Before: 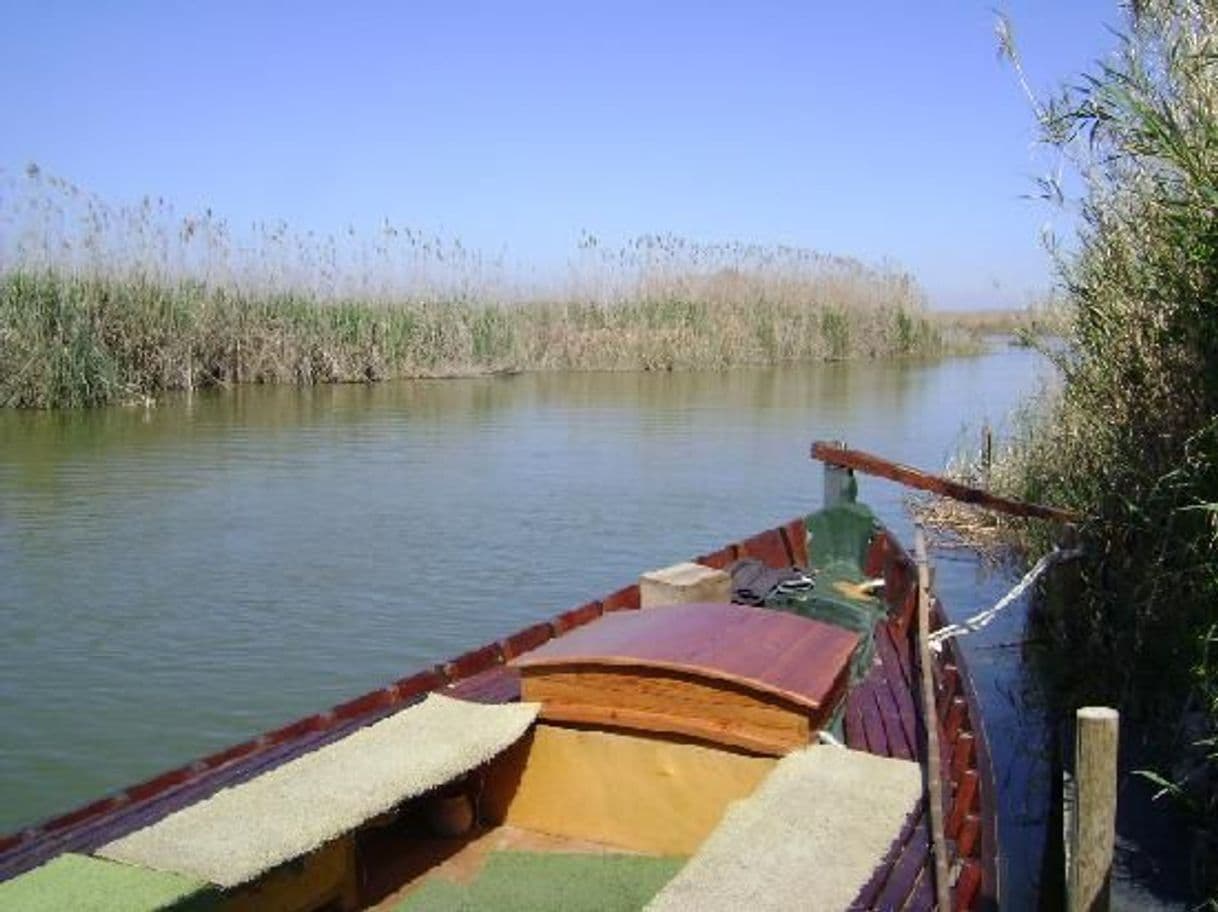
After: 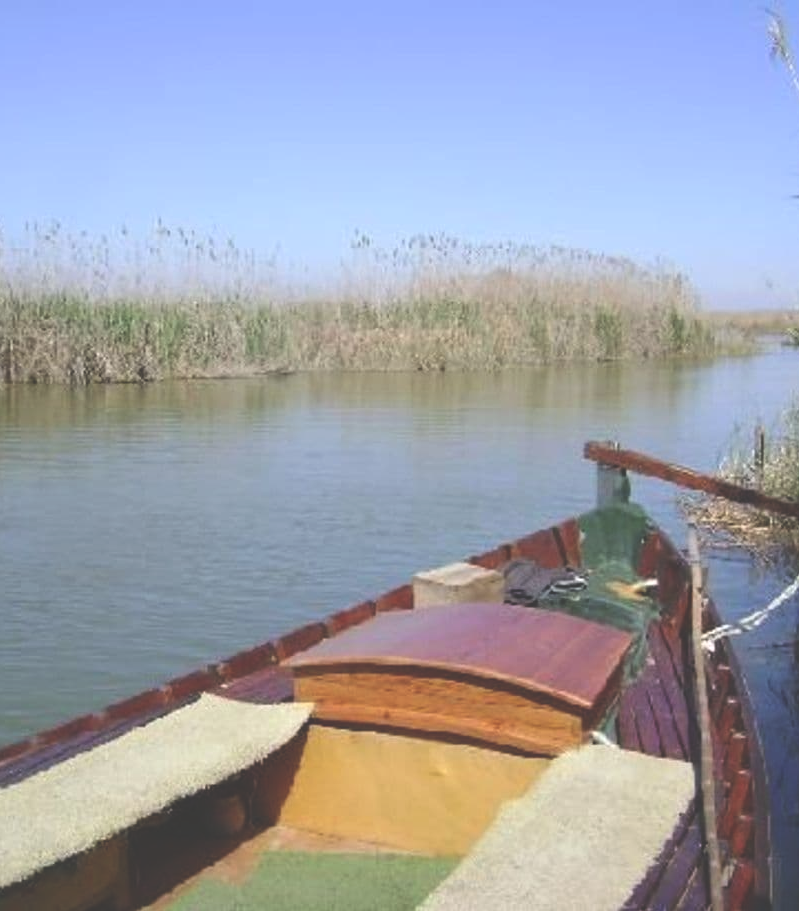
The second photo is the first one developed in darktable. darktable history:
crop and rotate: left 18.654%, right 15.715%
exposure: black level correction -0.039, exposure 0.062 EV, compensate highlight preservation false
